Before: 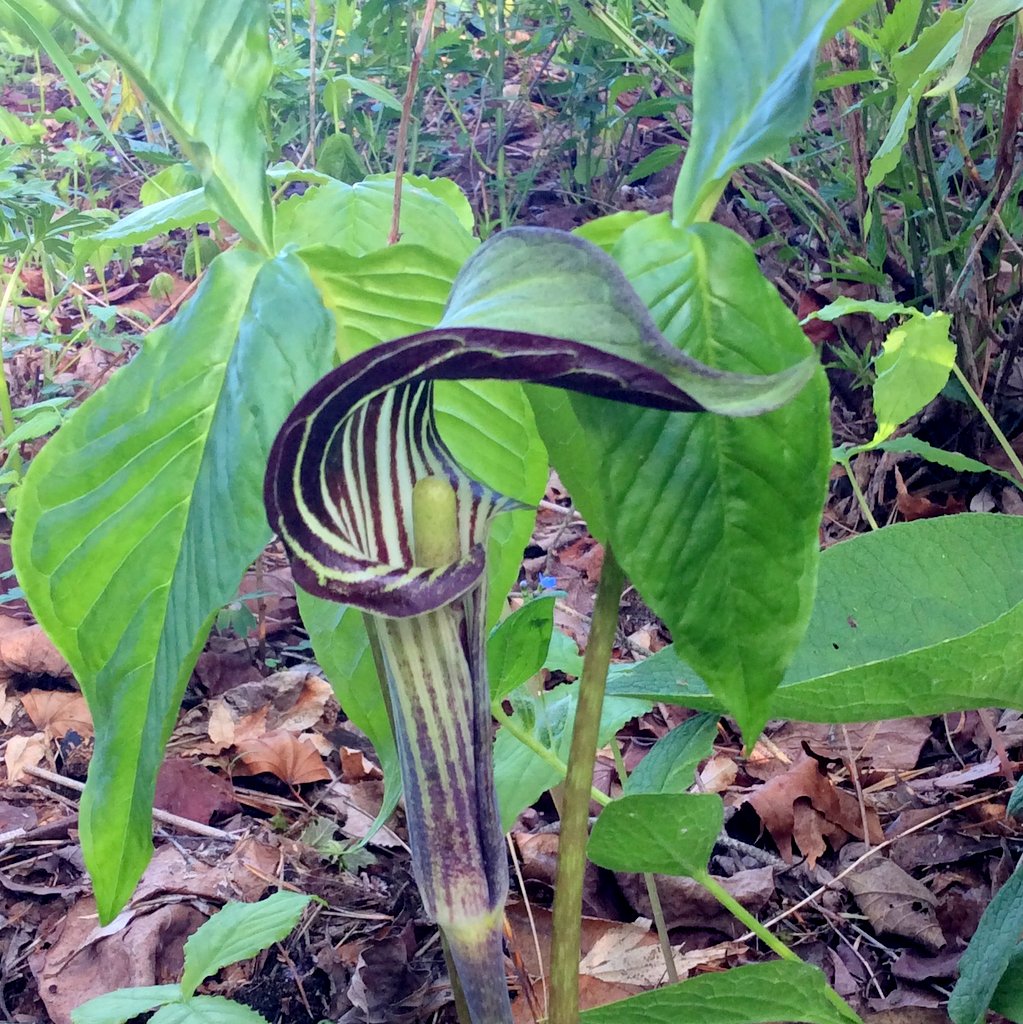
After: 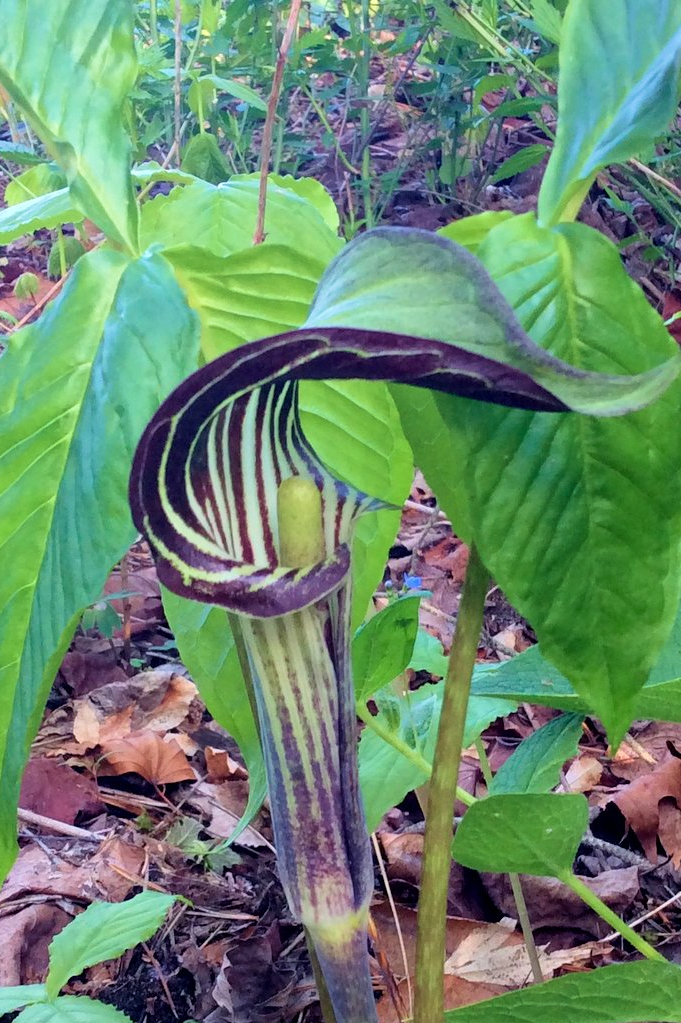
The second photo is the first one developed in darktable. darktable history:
white balance: emerald 1
velvia: on, module defaults
crop and rotate: left 13.342%, right 19.991%
